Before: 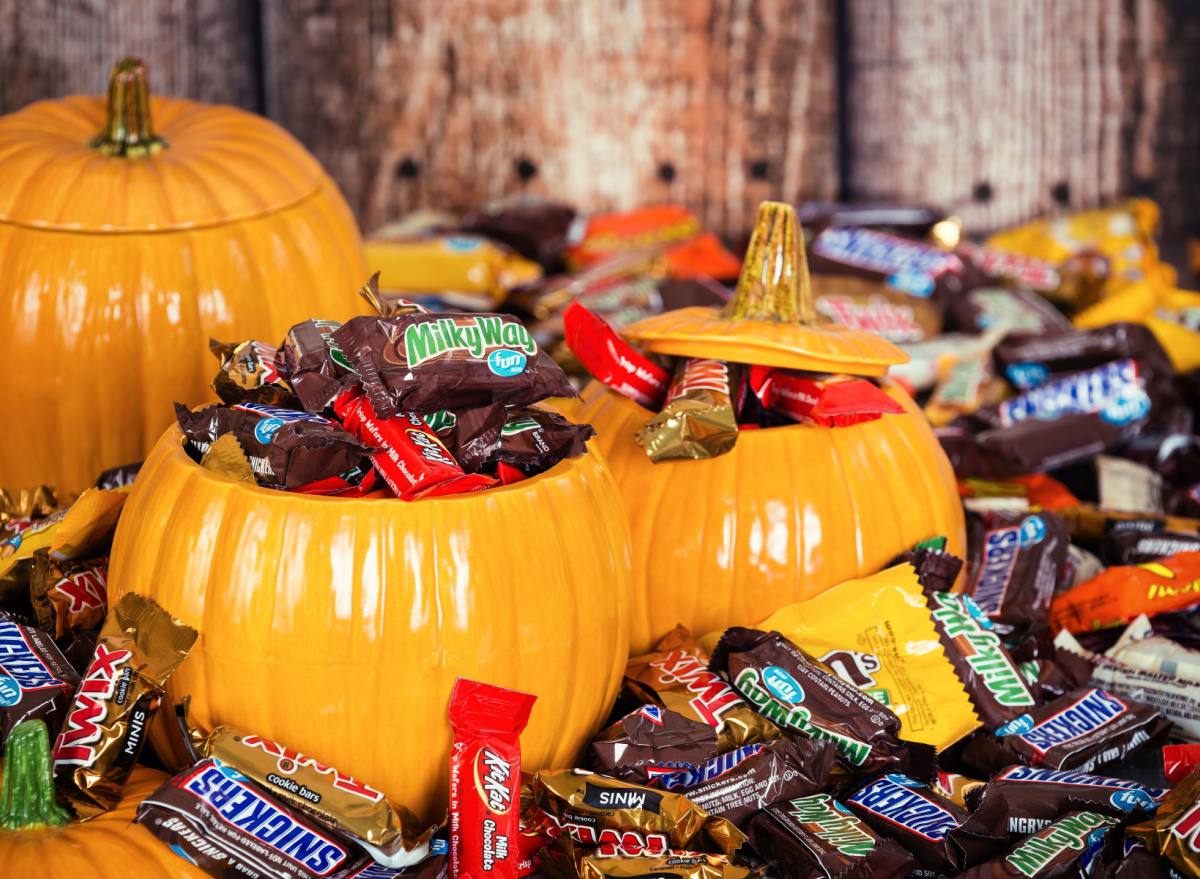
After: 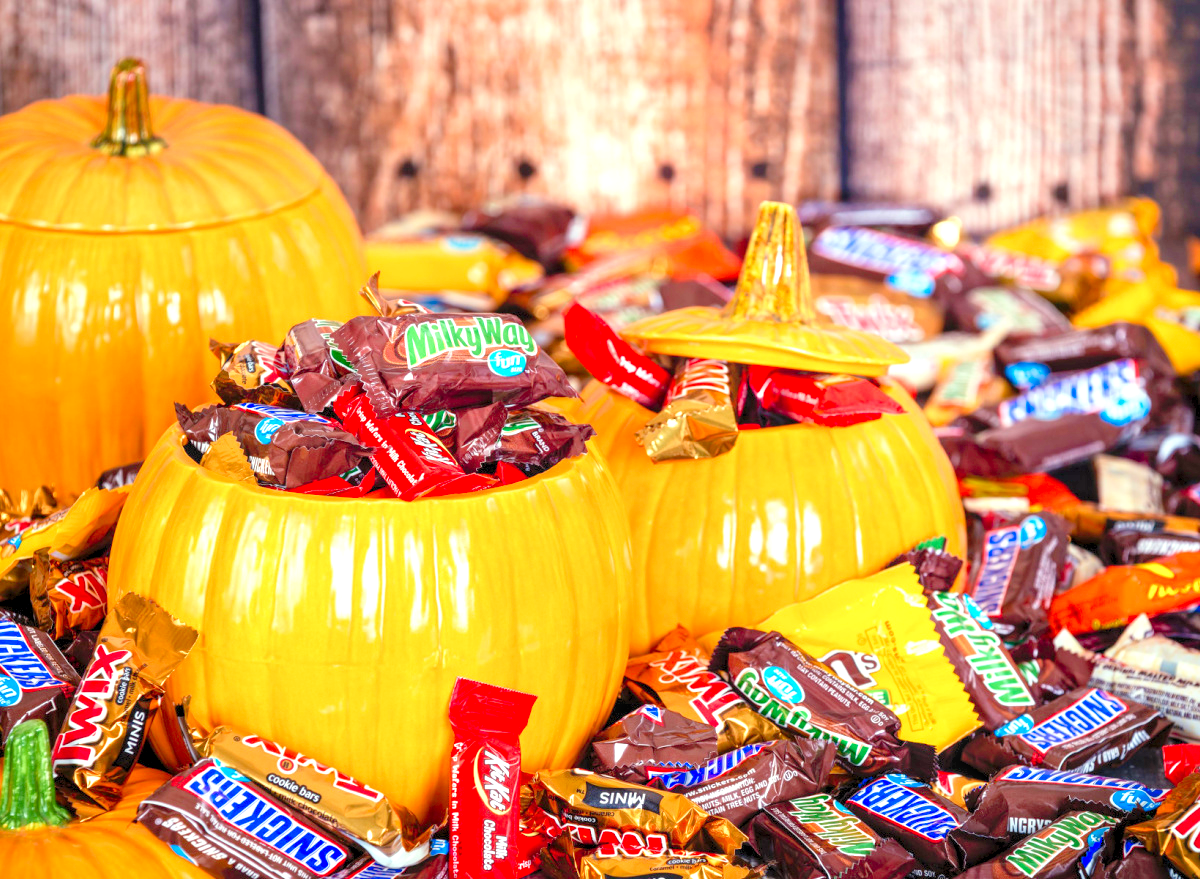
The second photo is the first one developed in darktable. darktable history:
levels: levels [0.008, 0.318, 0.836]
local contrast: on, module defaults
